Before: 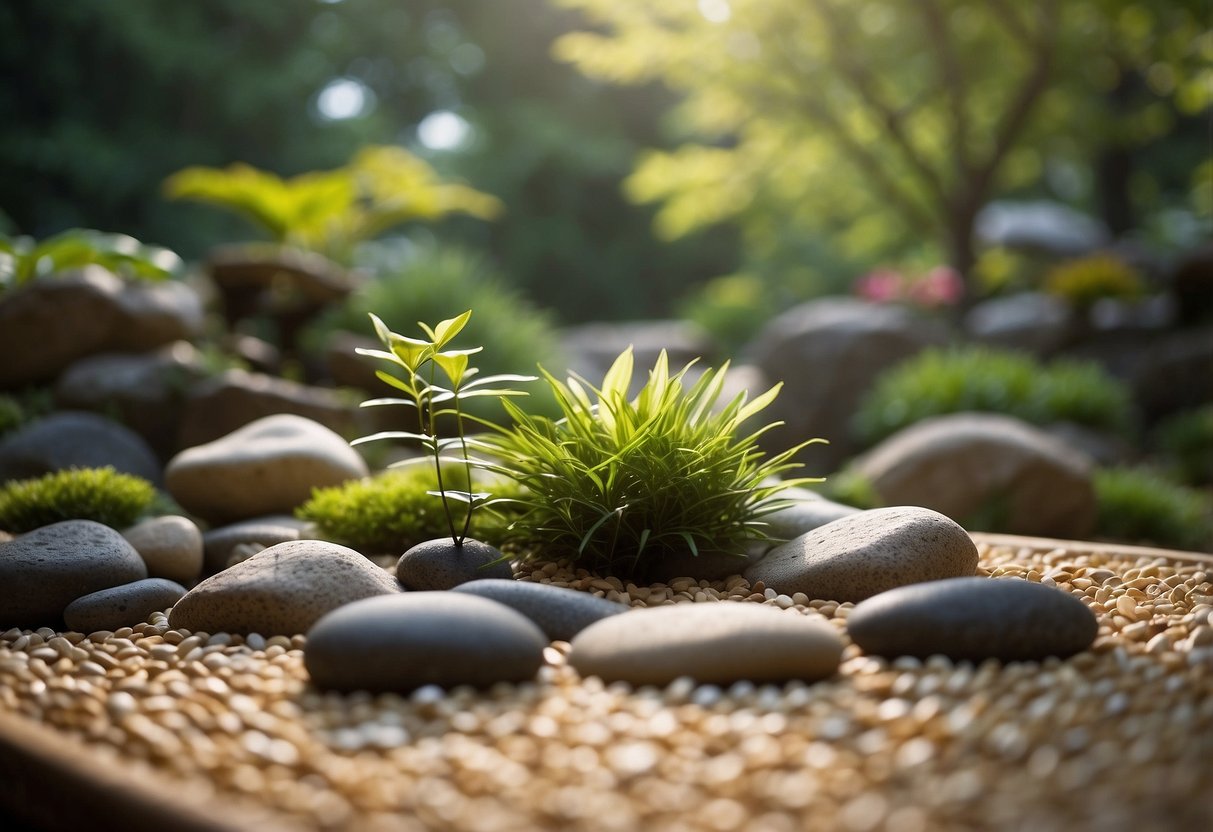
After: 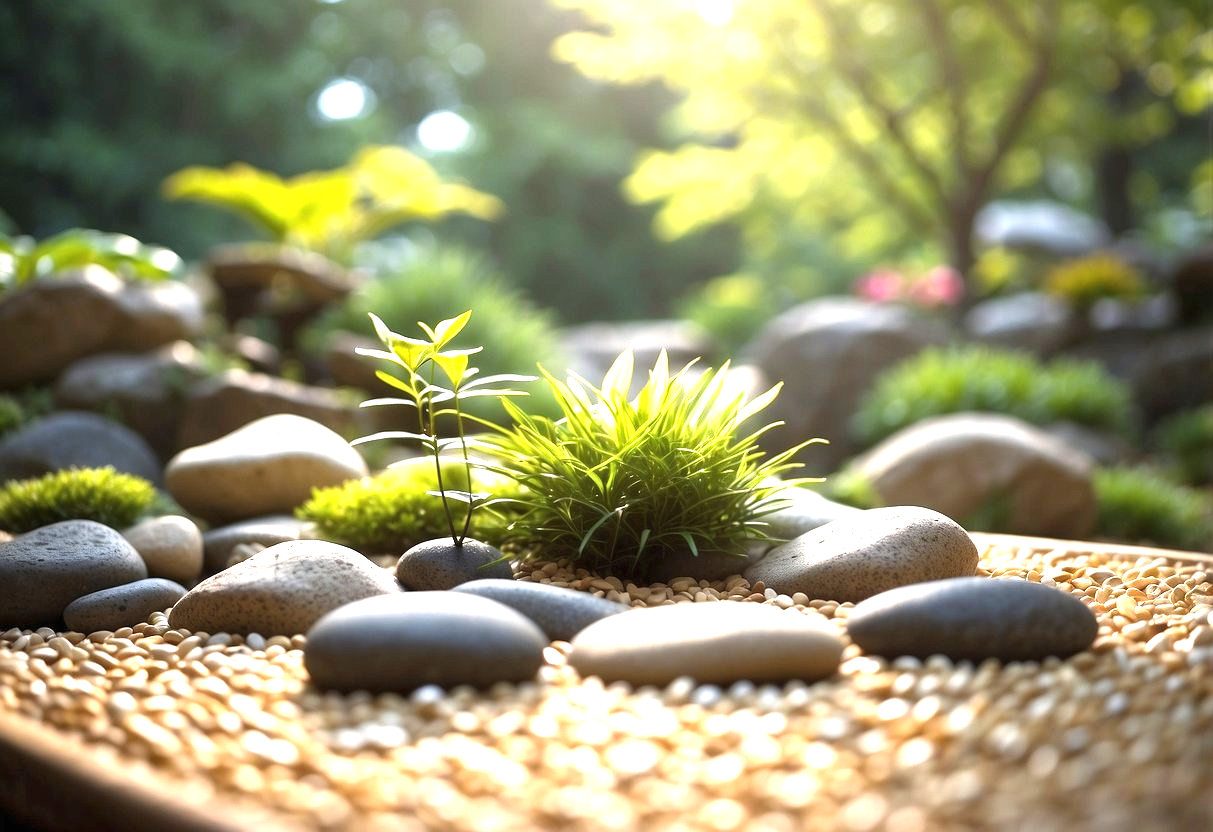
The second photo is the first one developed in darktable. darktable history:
exposure: black level correction 0, exposure 1.384 EV, compensate exposure bias true, compensate highlight preservation false
